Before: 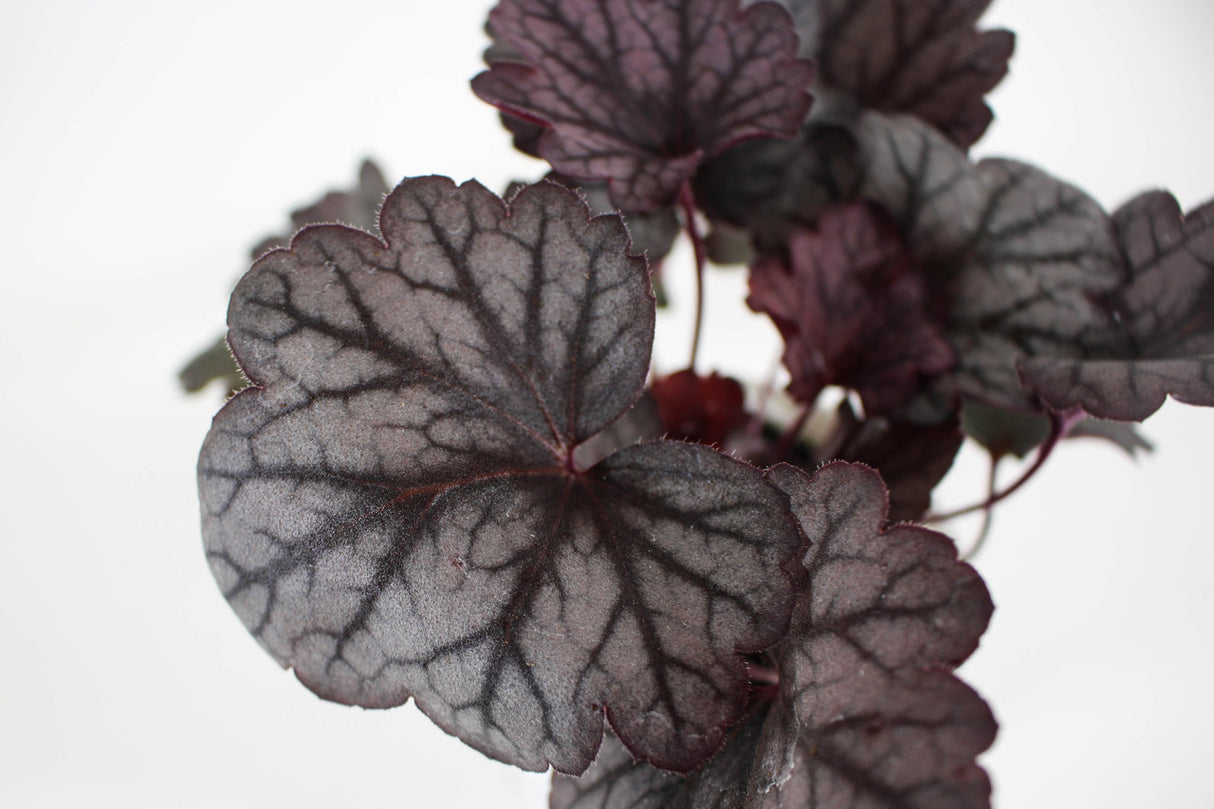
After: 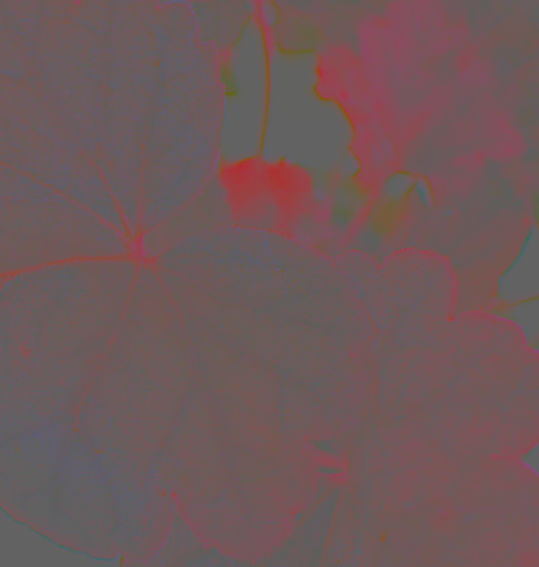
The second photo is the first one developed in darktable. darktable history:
crop: left 35.517%, top 26.341%, right 20.054%, bottom 3.45%
contrast brightness saturation: contrast -0.98, brightness -0.165, saturation 0.765
exposure: exposure -0.215 EV, compensate highlight preservation false
shadows and highlights: shadows 37.58, highlights -28.09, soften with gaussian
